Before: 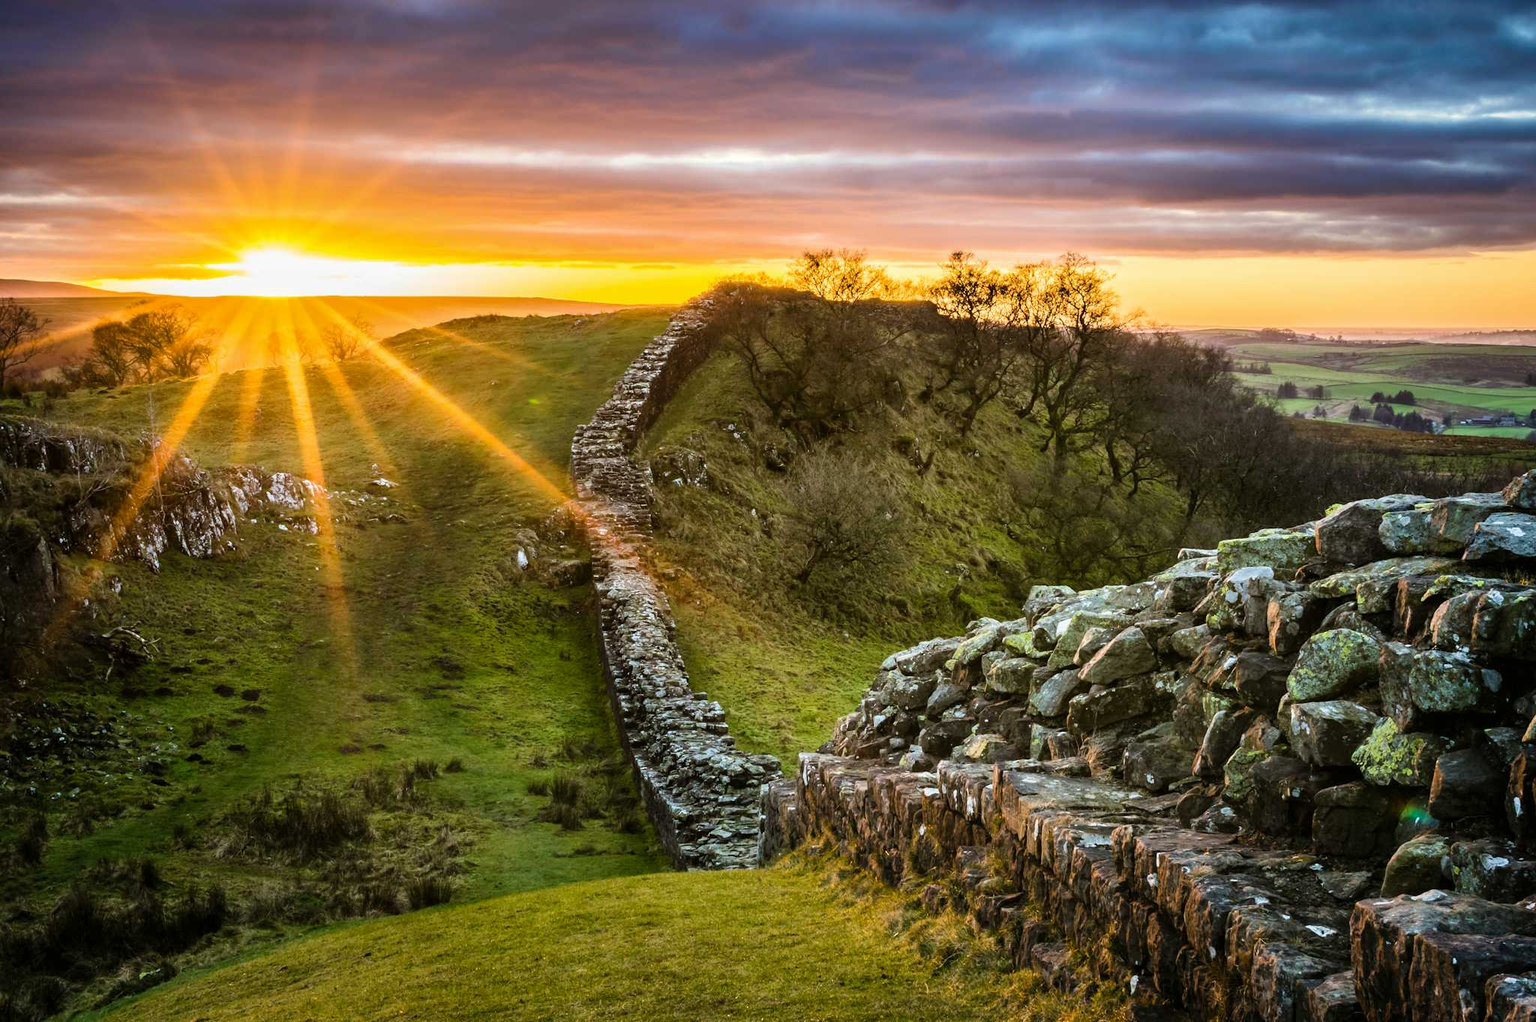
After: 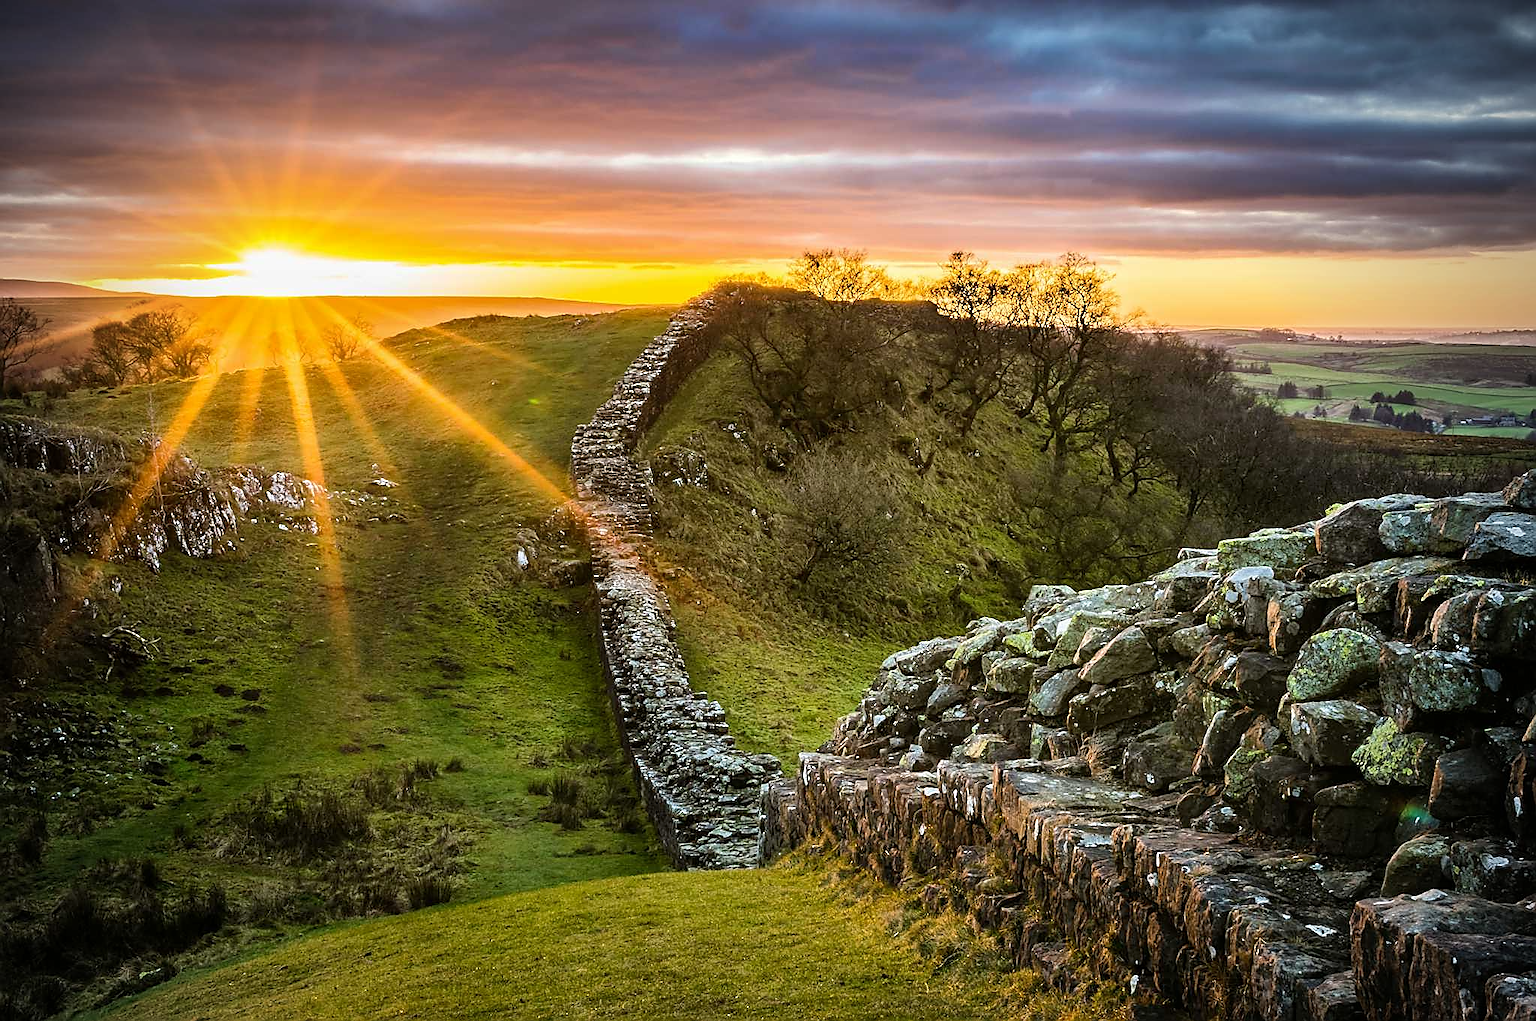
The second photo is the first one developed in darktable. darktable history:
vignetting: center (-0.036, 0.15), width/height ratio 1.093
sharpen: radius 1.41, amount 1.247, threshold 0.765
